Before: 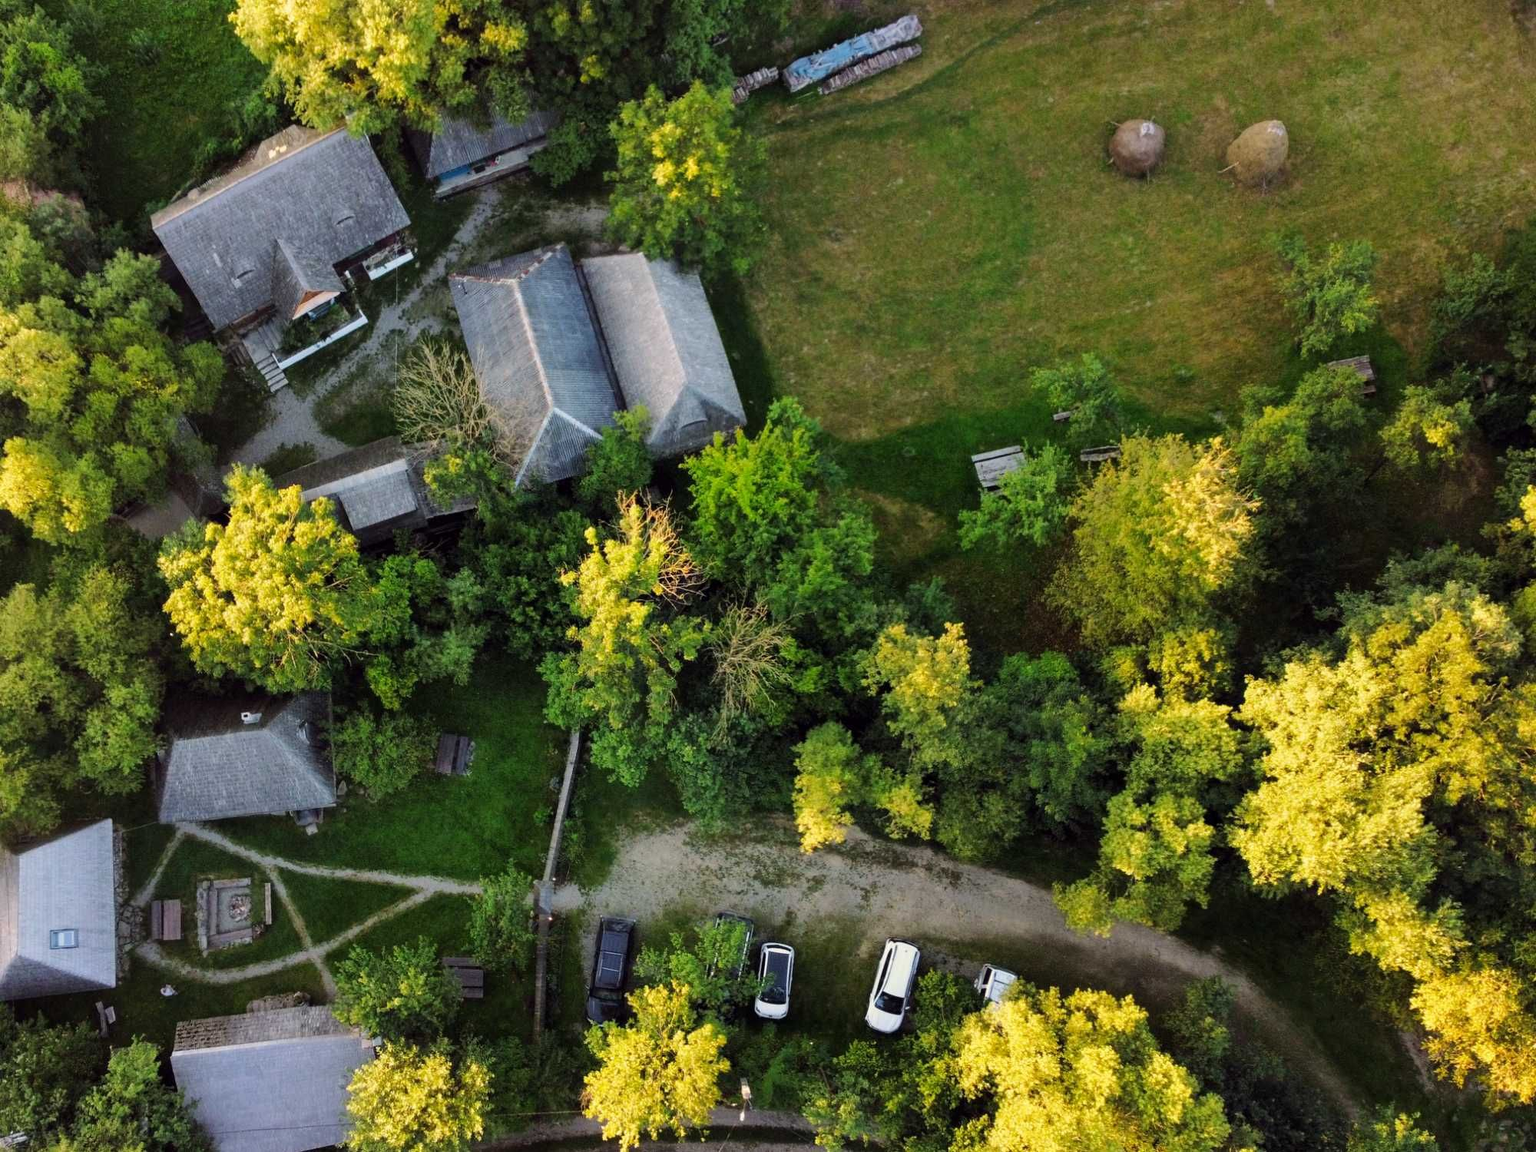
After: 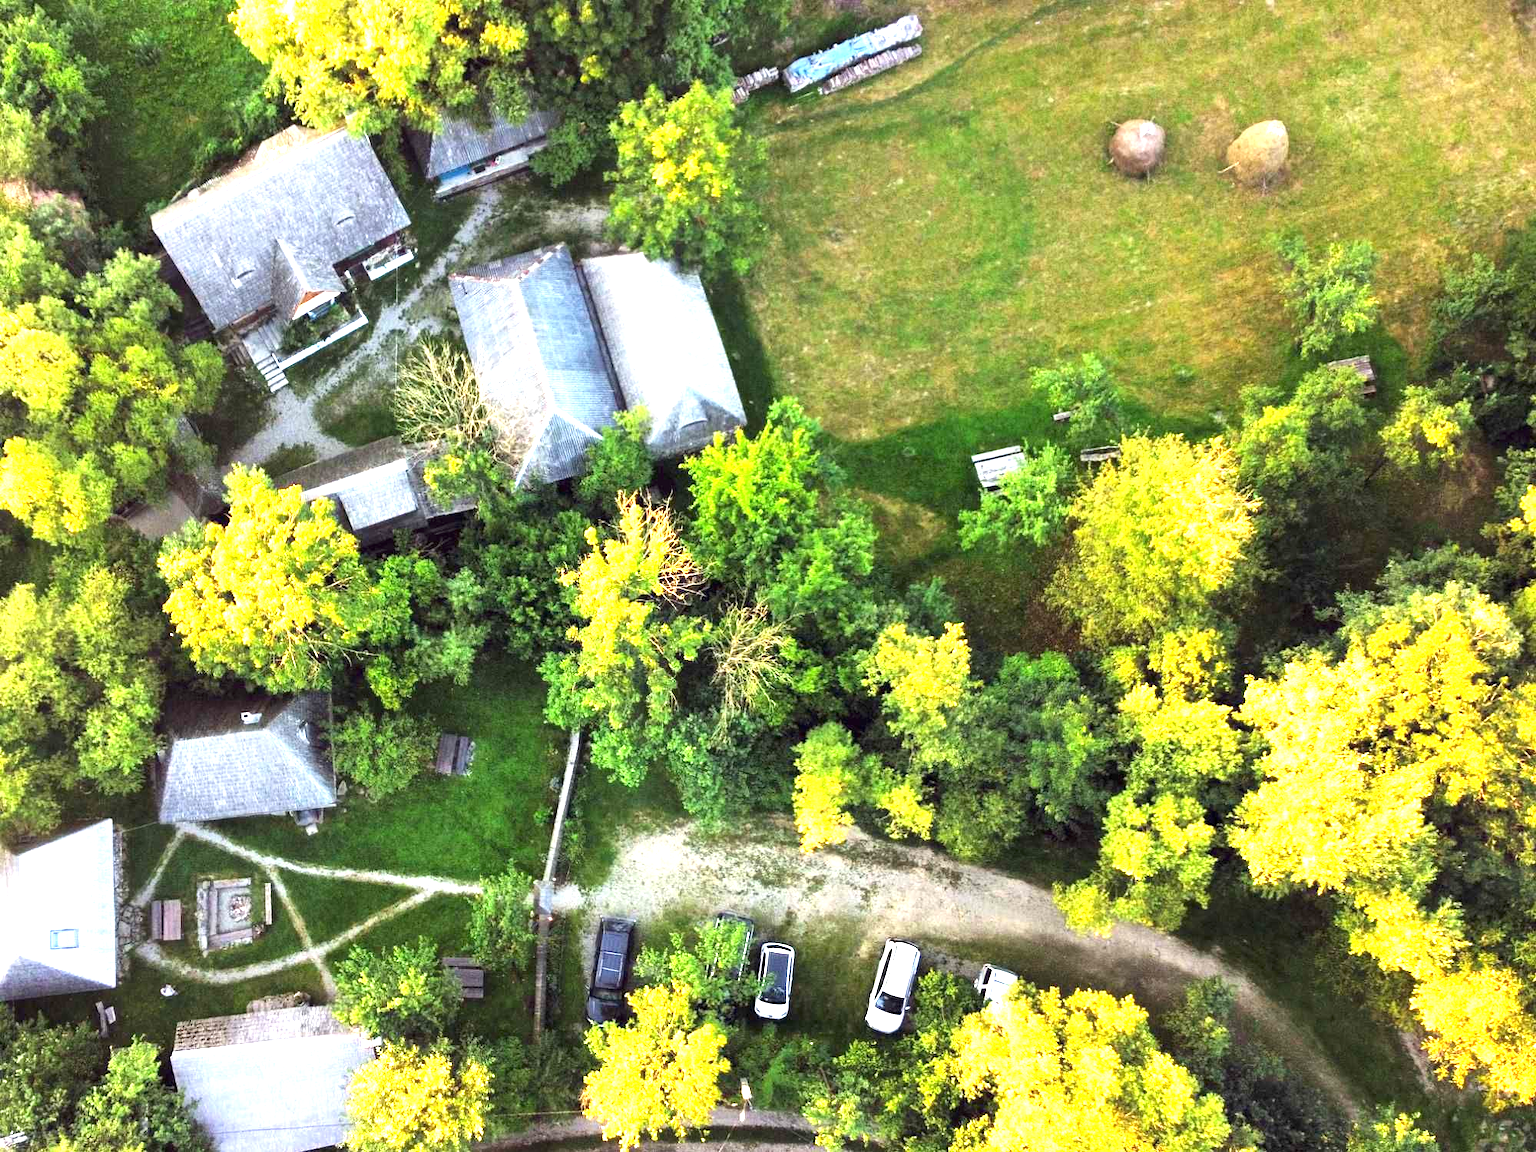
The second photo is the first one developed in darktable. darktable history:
exposure: black level correction 0, exposure 1.914 EV, compensate highlight preservation false
